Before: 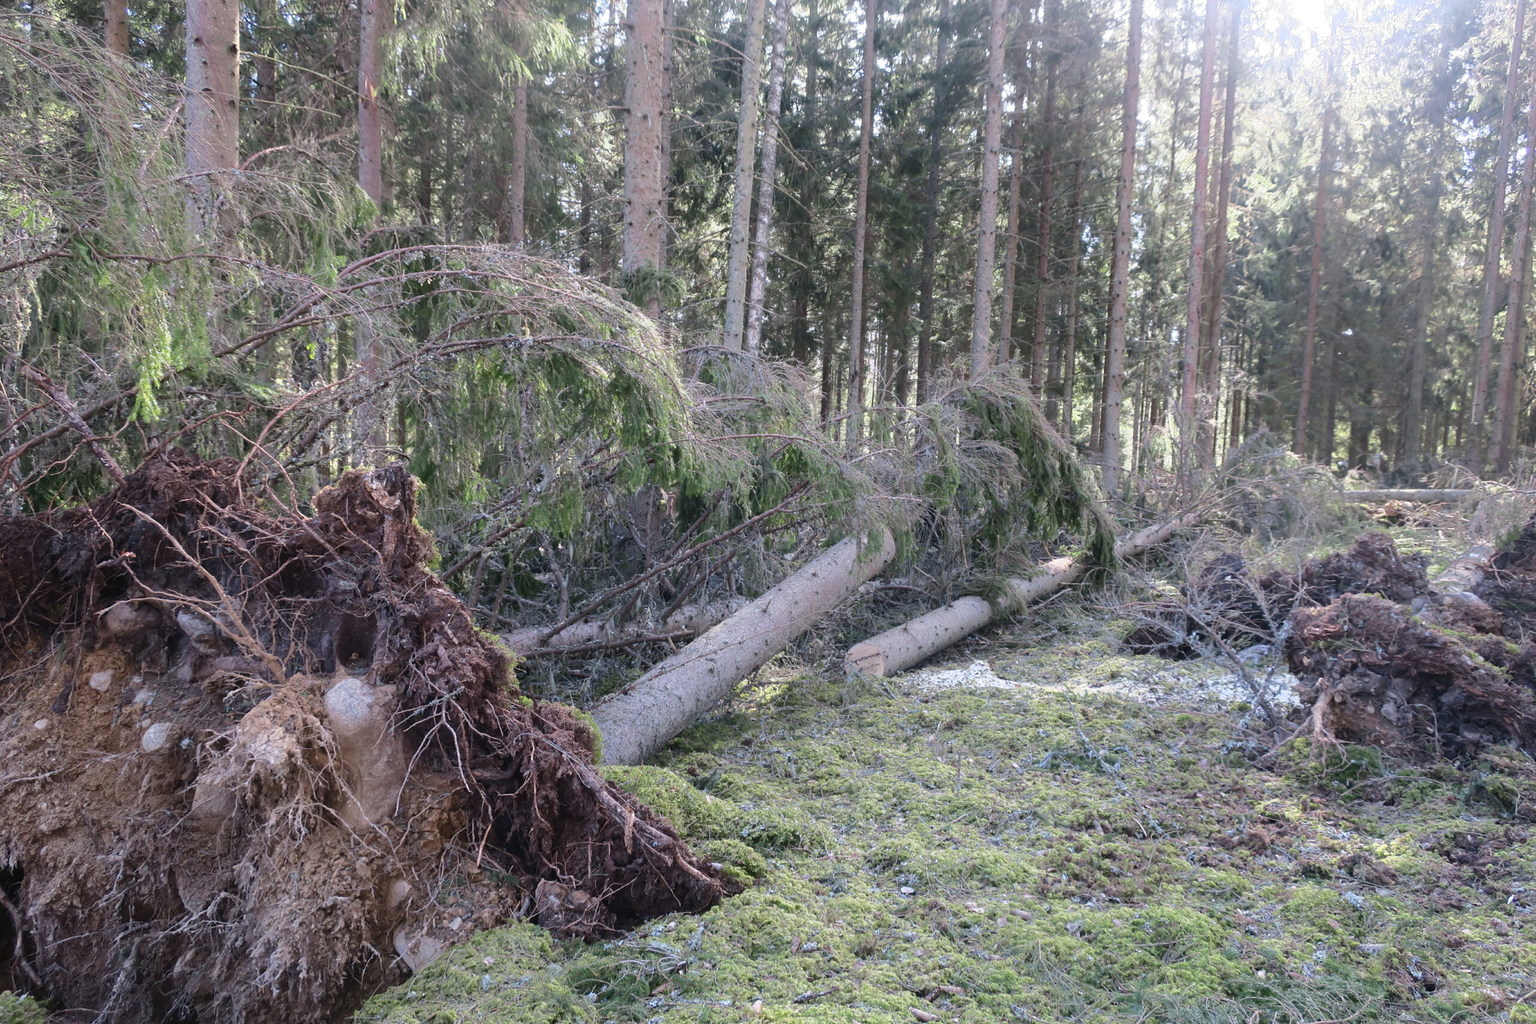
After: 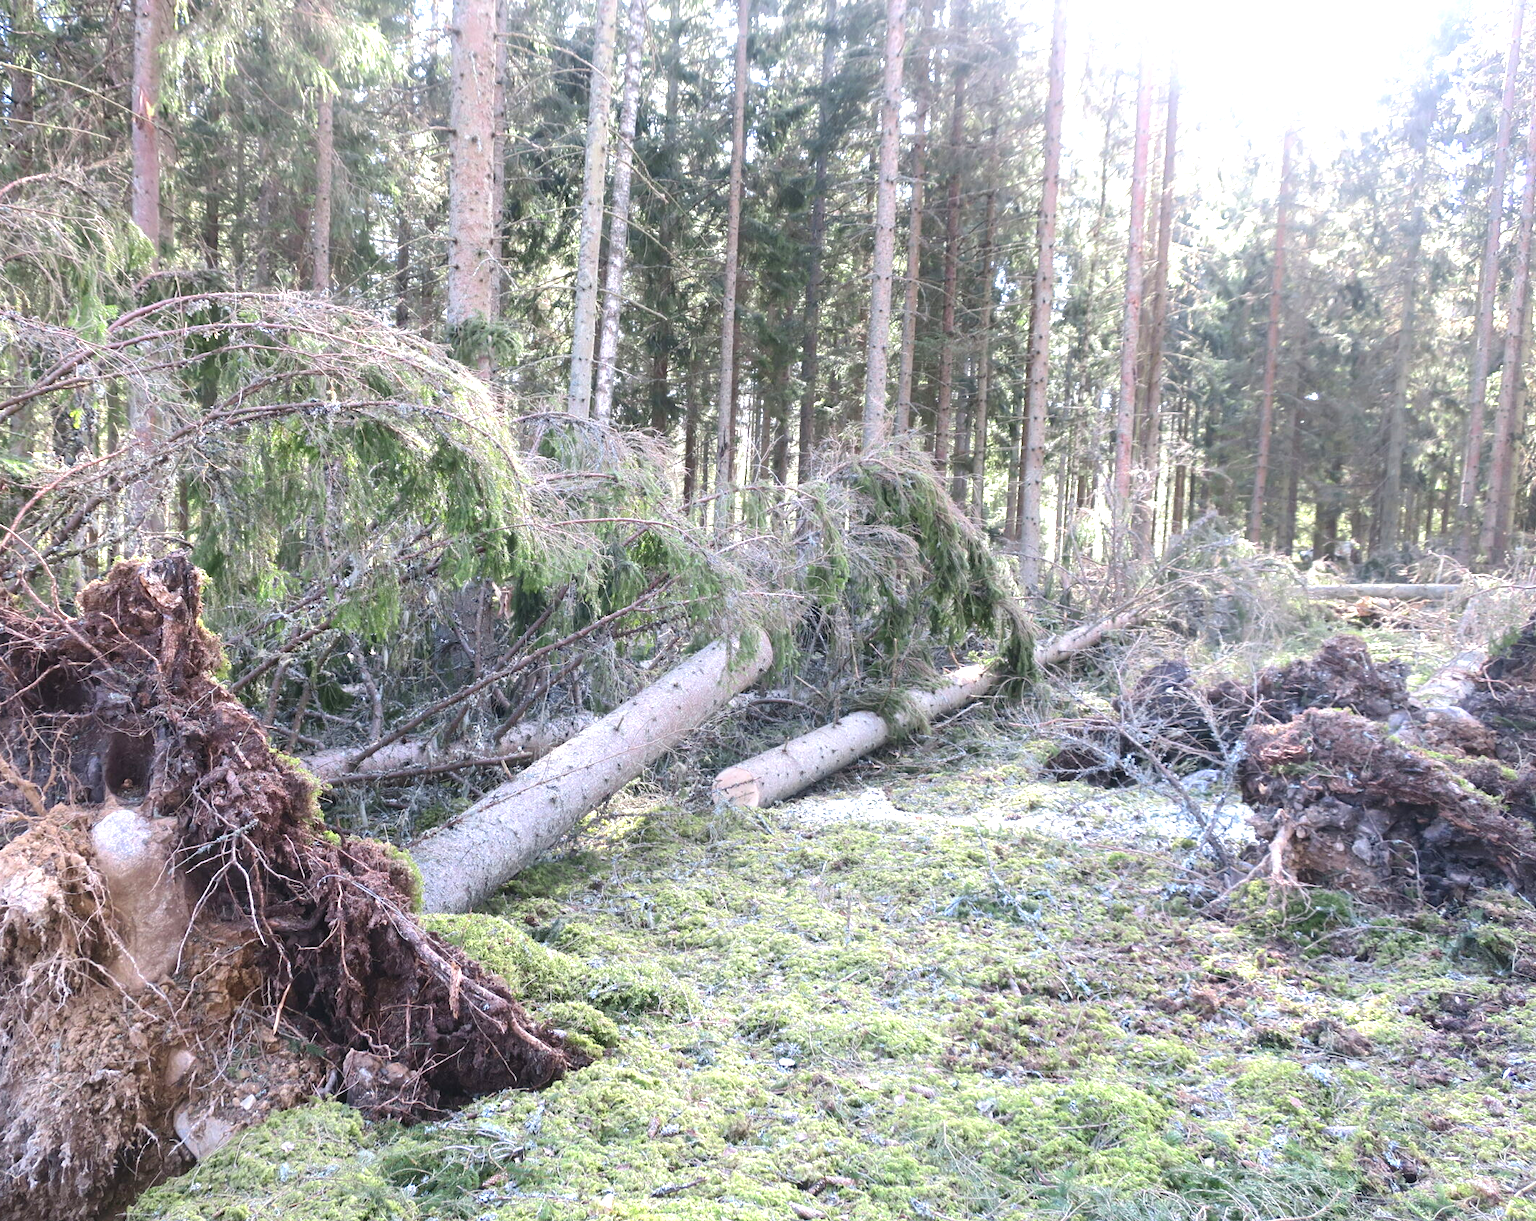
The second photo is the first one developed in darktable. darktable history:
exposure: black level correction 0, exposure 1 EV, compensate exposure bias true, compensate highlight preservation false
crop: left 16.145%
